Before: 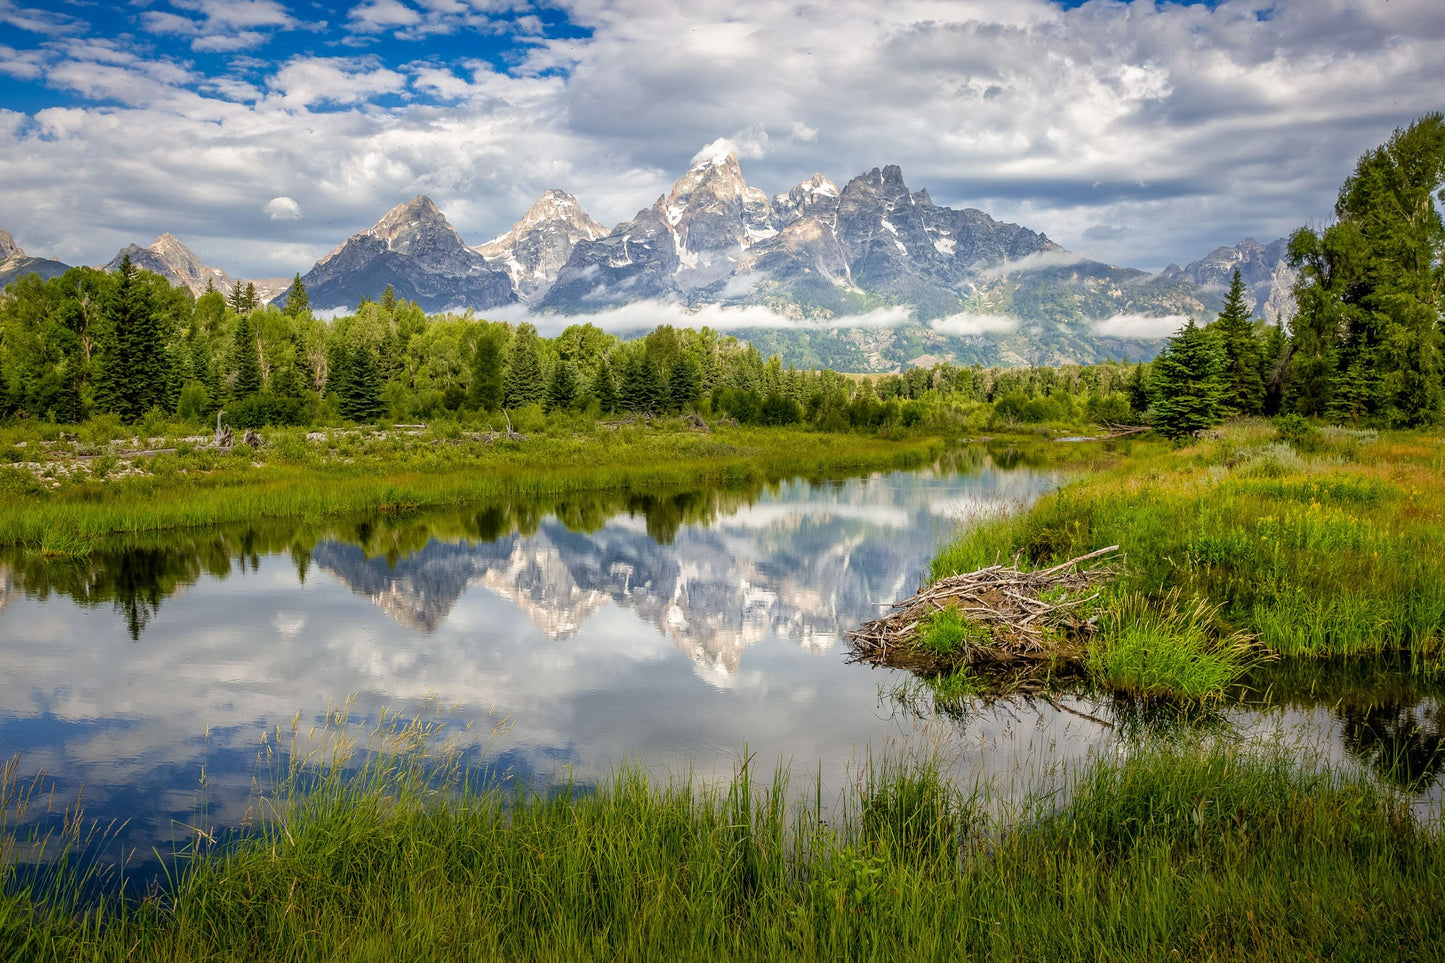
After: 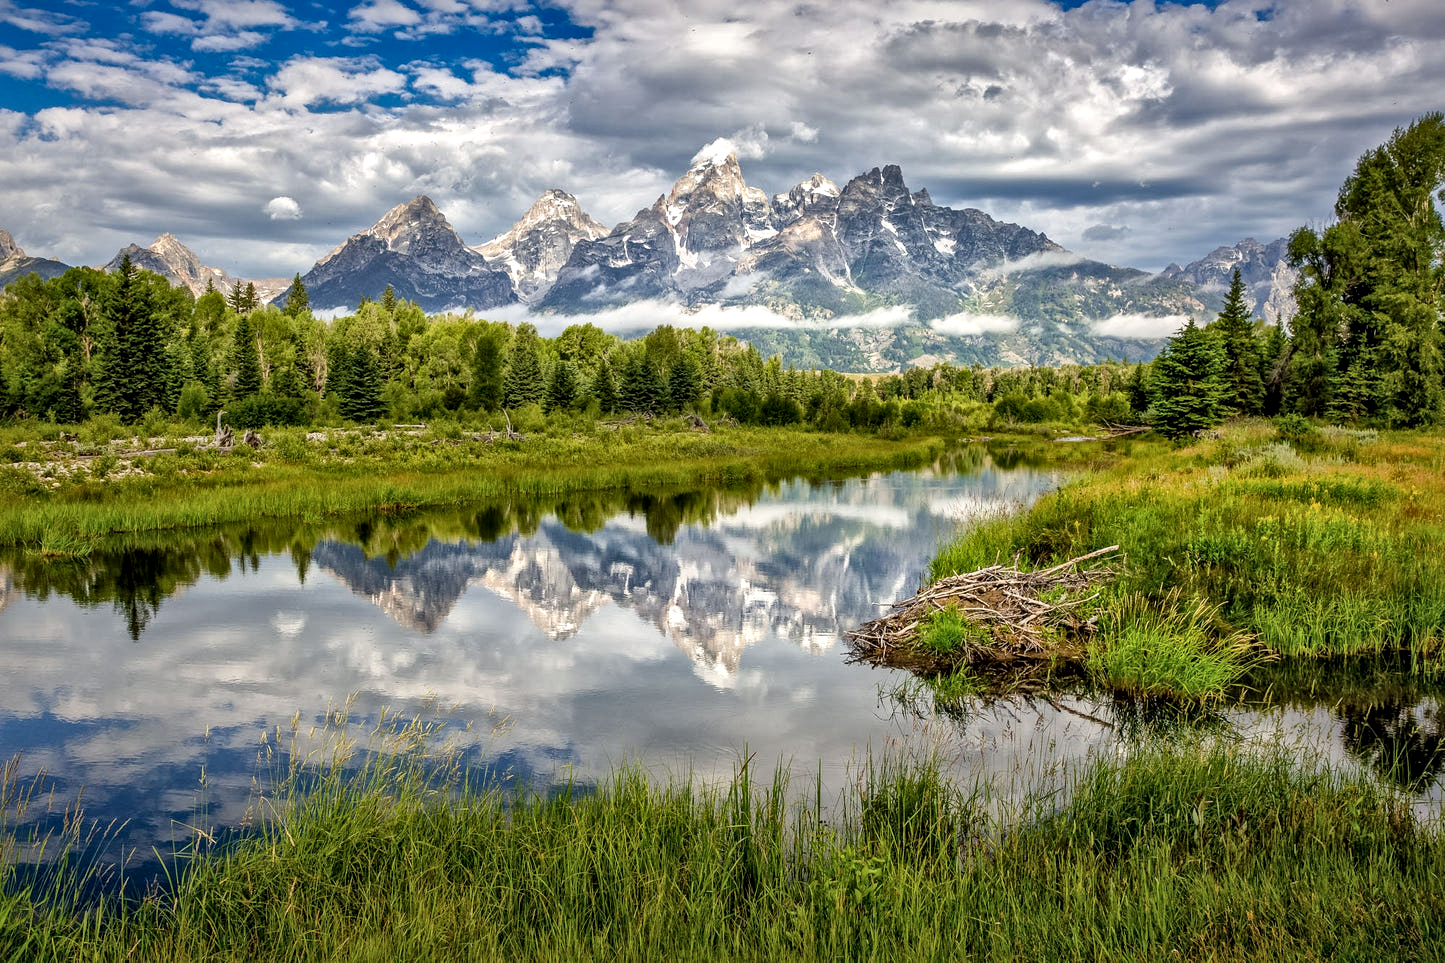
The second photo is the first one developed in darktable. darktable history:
shadows and highlights: soften with gaussian
local contrast: mode bilateral grid, contrast 20, coarseness 19, detail 163%, midtone range 0.2
